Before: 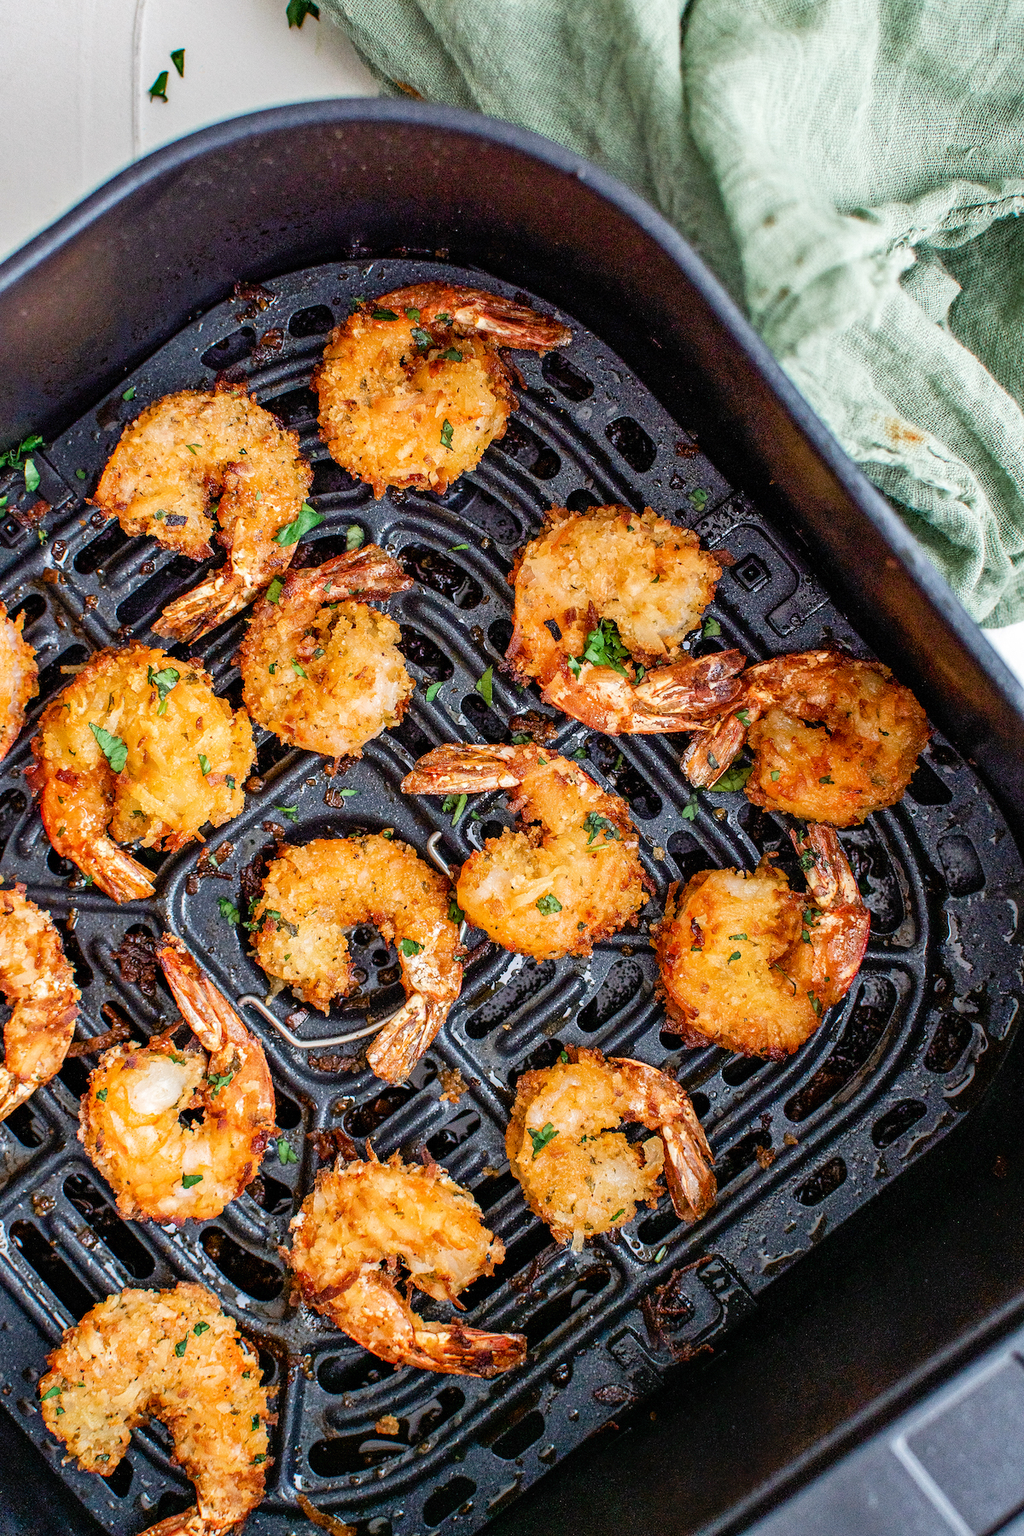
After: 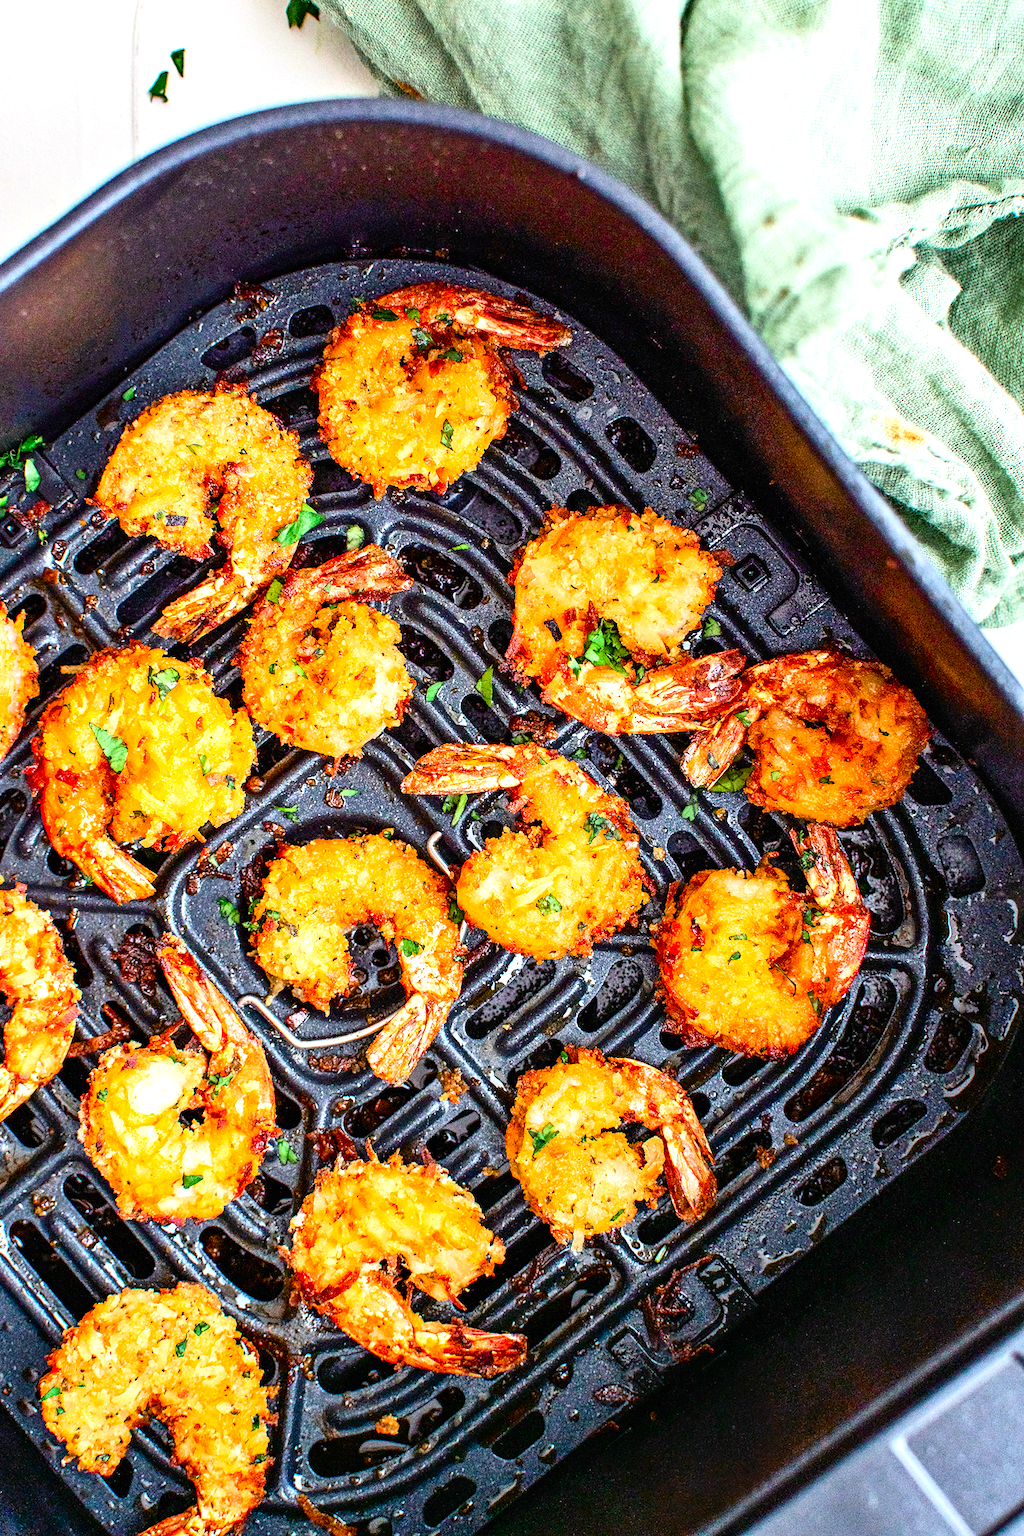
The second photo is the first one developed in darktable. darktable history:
exposure: black level correction 0, exposure 0.702 EV, compensate highlight preservation false
contrast brightness saturation: contrast 0.18, saturation 0.302
